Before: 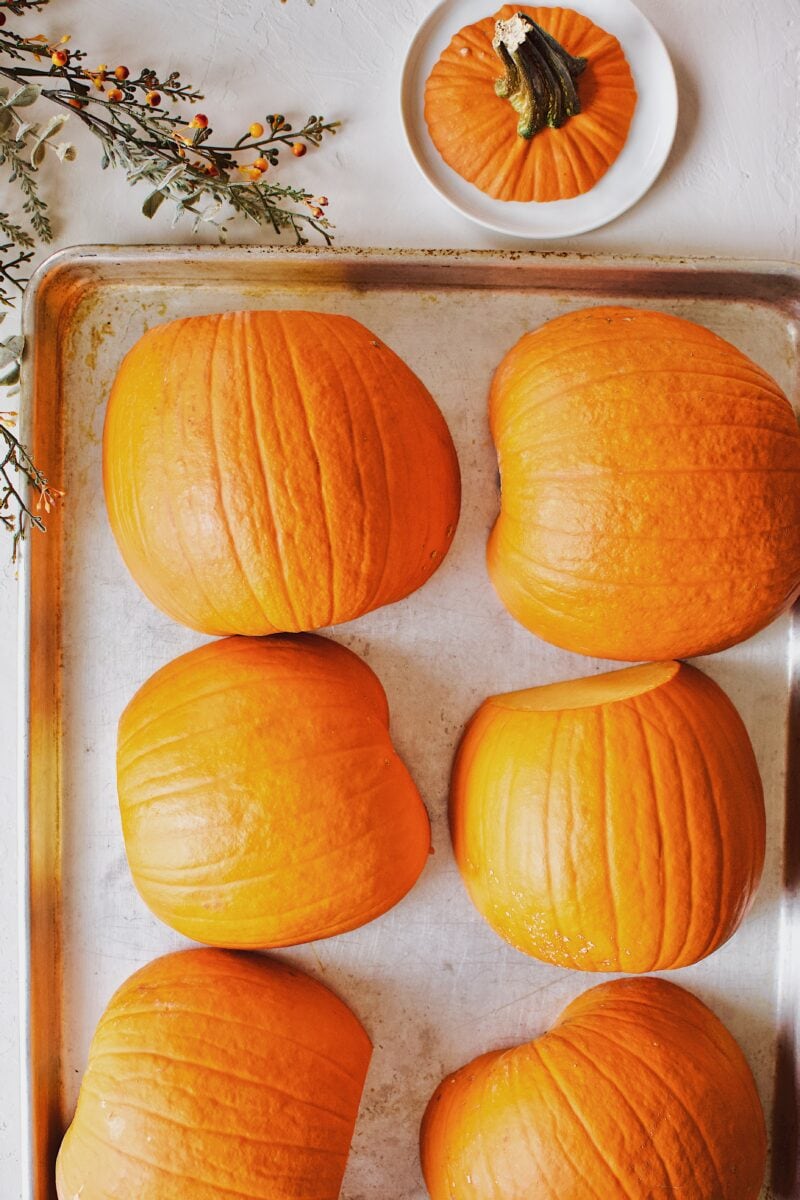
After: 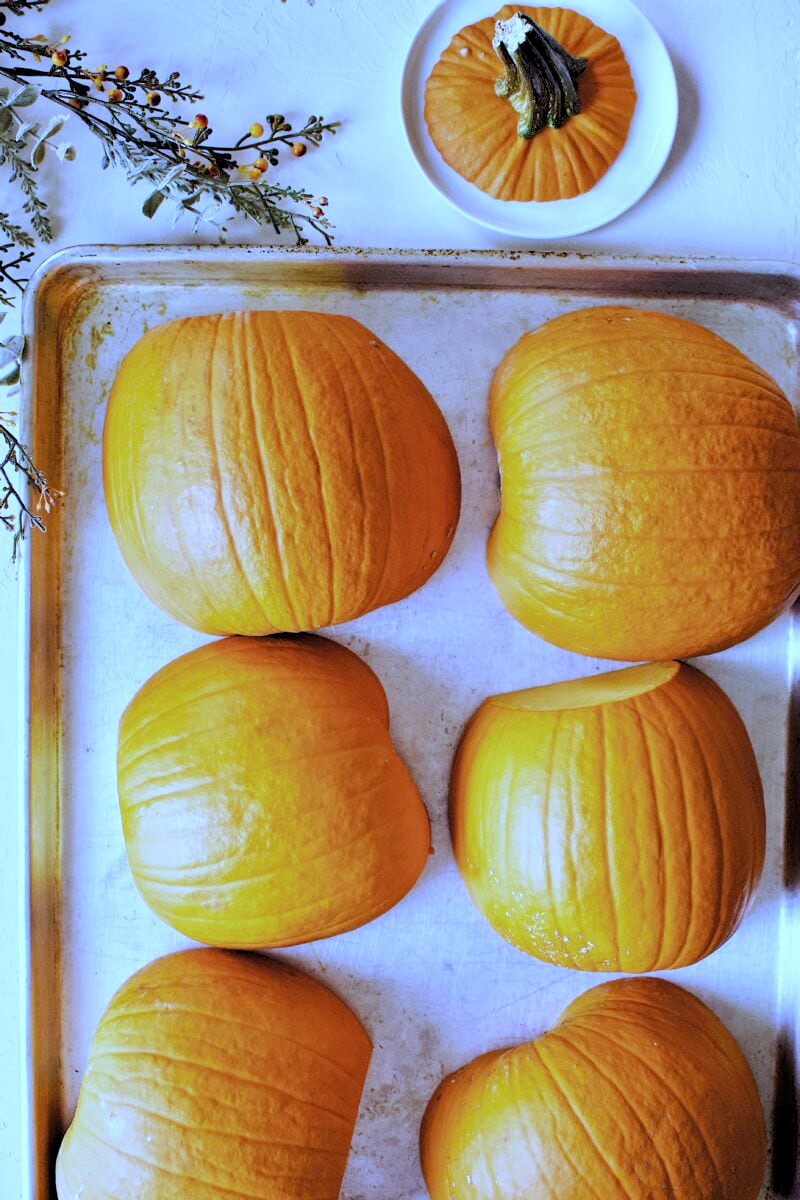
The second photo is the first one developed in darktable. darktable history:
rgb levels: levels [[0.01, 0.419, 0.839], [0, 0.5, 1], [0, 0.5, 1]]
white balance: red 0.766, blue 1.537
